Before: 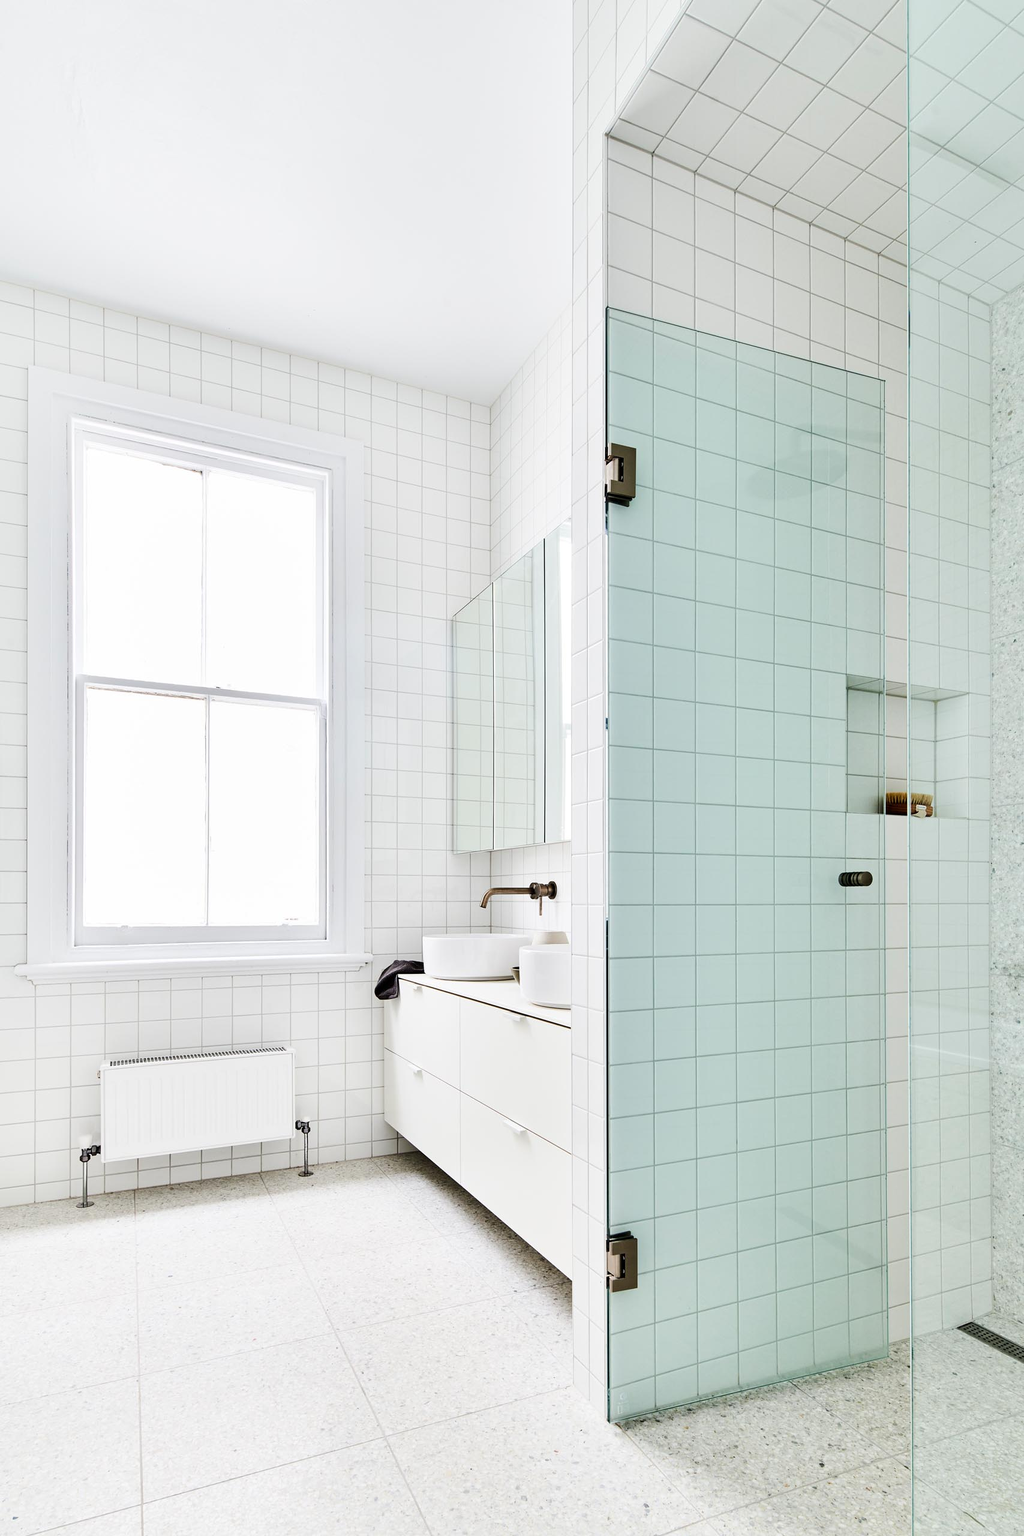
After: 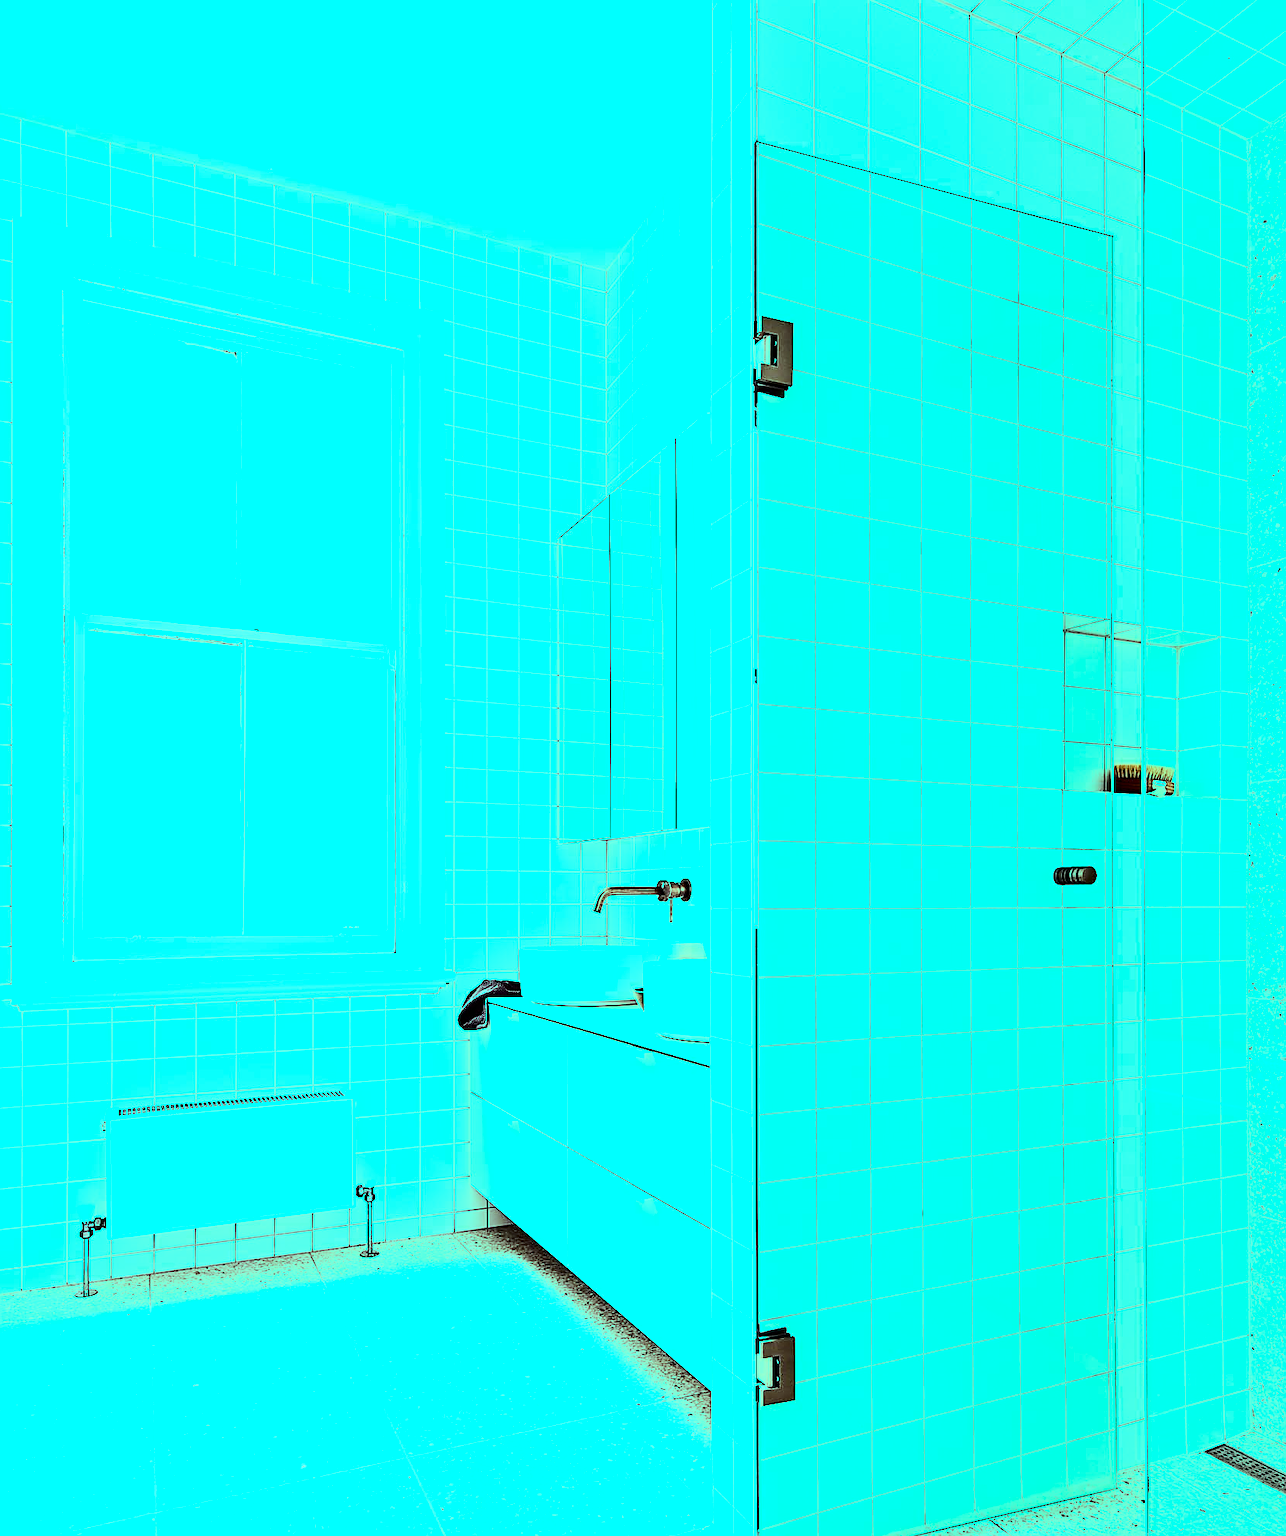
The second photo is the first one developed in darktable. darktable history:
color balance rgb: shadows lift › luminance 0.49%, shadows lift › chroma 6.83%, shadows lift › hue 300.29°, power › hue 208.98°, highlights gain › luminance 20.24%, highlights gain › chroma 13.17%, highlights gain › hue 173.85°, perceptual saturation grading › global saturation 18.05%
sharpen: radius 1.4, amount 1.25, threshold 0.7
crop and rotate: left 1.814%, top 12.818%, right 0.25%, bottom 9.225%
tone curve: curves: ch0 [(0, 0) (0.003, 0.001) (0.011, 0.004) (0.025, 0.009) (0.044, 0.016) (0.069, 0.025) (0.1, 0.036) (0.136, 0.059) (0.177, 0.103) (0.224, 0.175) (0.277, 0.274) (0.335, 0.395) (0.399, 0.52) (0.468, 0.635) (0.543, 0.733) (0.623, 0.817) (0.709, 0.888) (0.801, 0.93) (0.898, 0.964) (1, 1)], color space Lab, independent channels, preserve colors none
